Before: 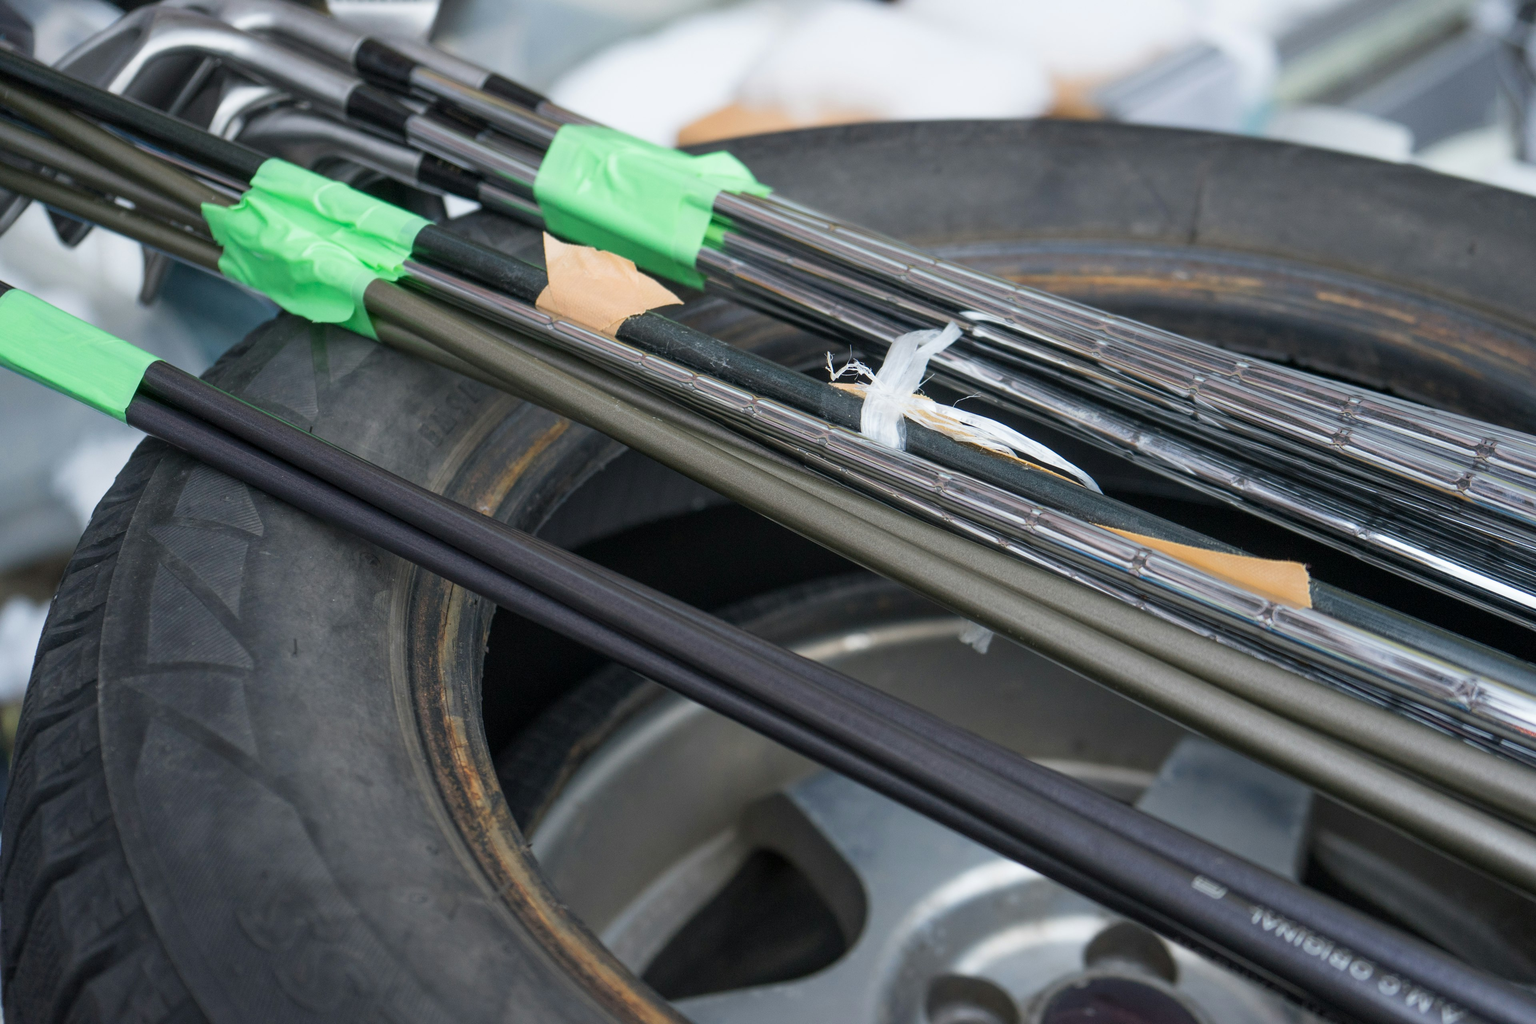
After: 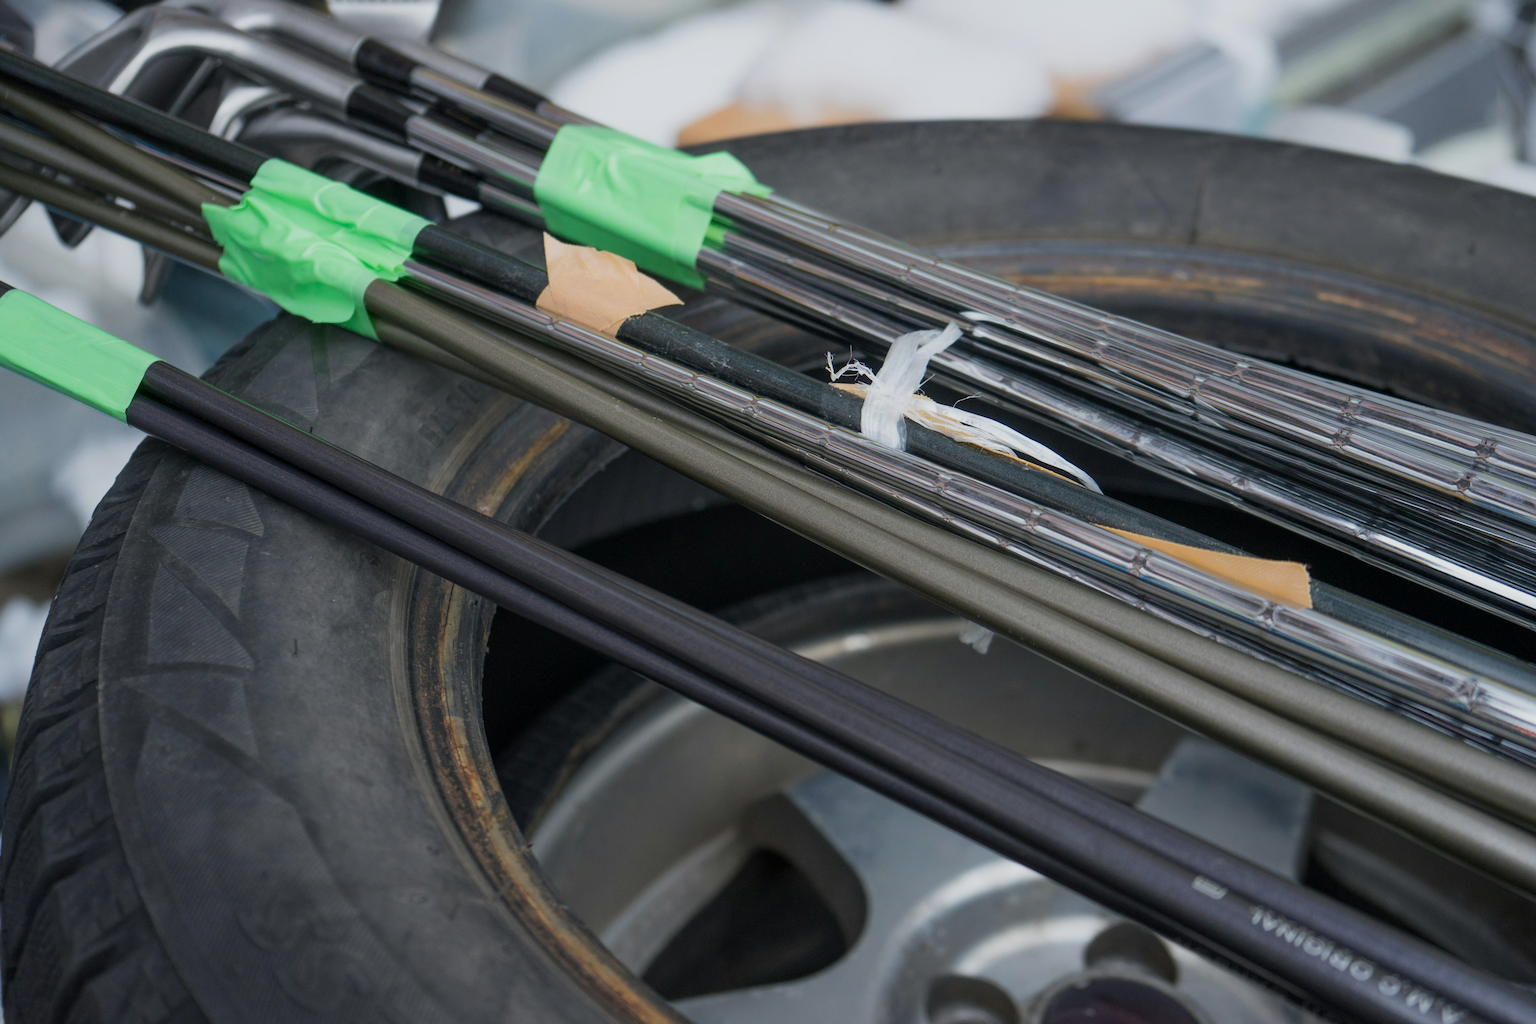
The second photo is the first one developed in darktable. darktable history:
exposure: exposure -0.36 EV, compensate highlight preservation false
